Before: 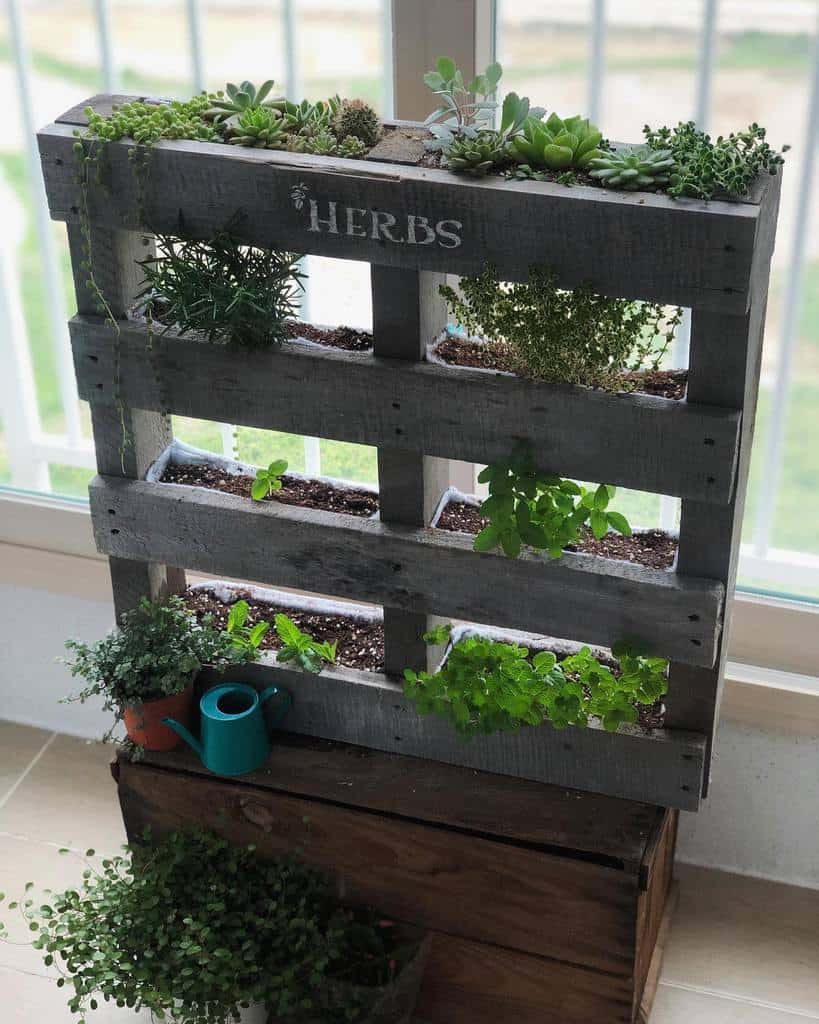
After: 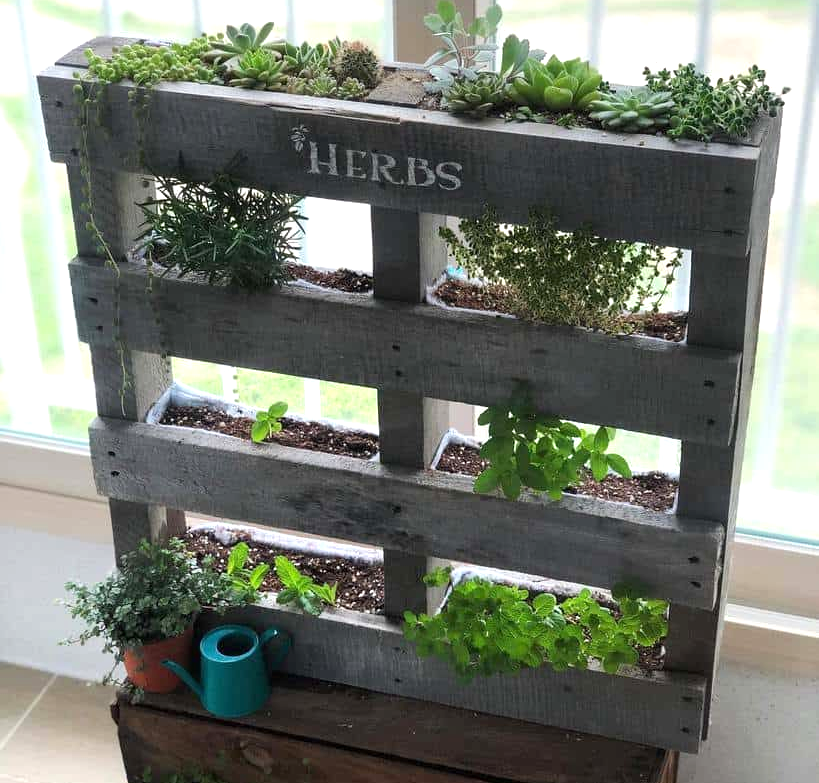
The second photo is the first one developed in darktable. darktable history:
crop: top 5.681%, bottom 17.808%
exposure: black level correction 0.001, exposure 0.499 EV, compensate highlight preservation false
